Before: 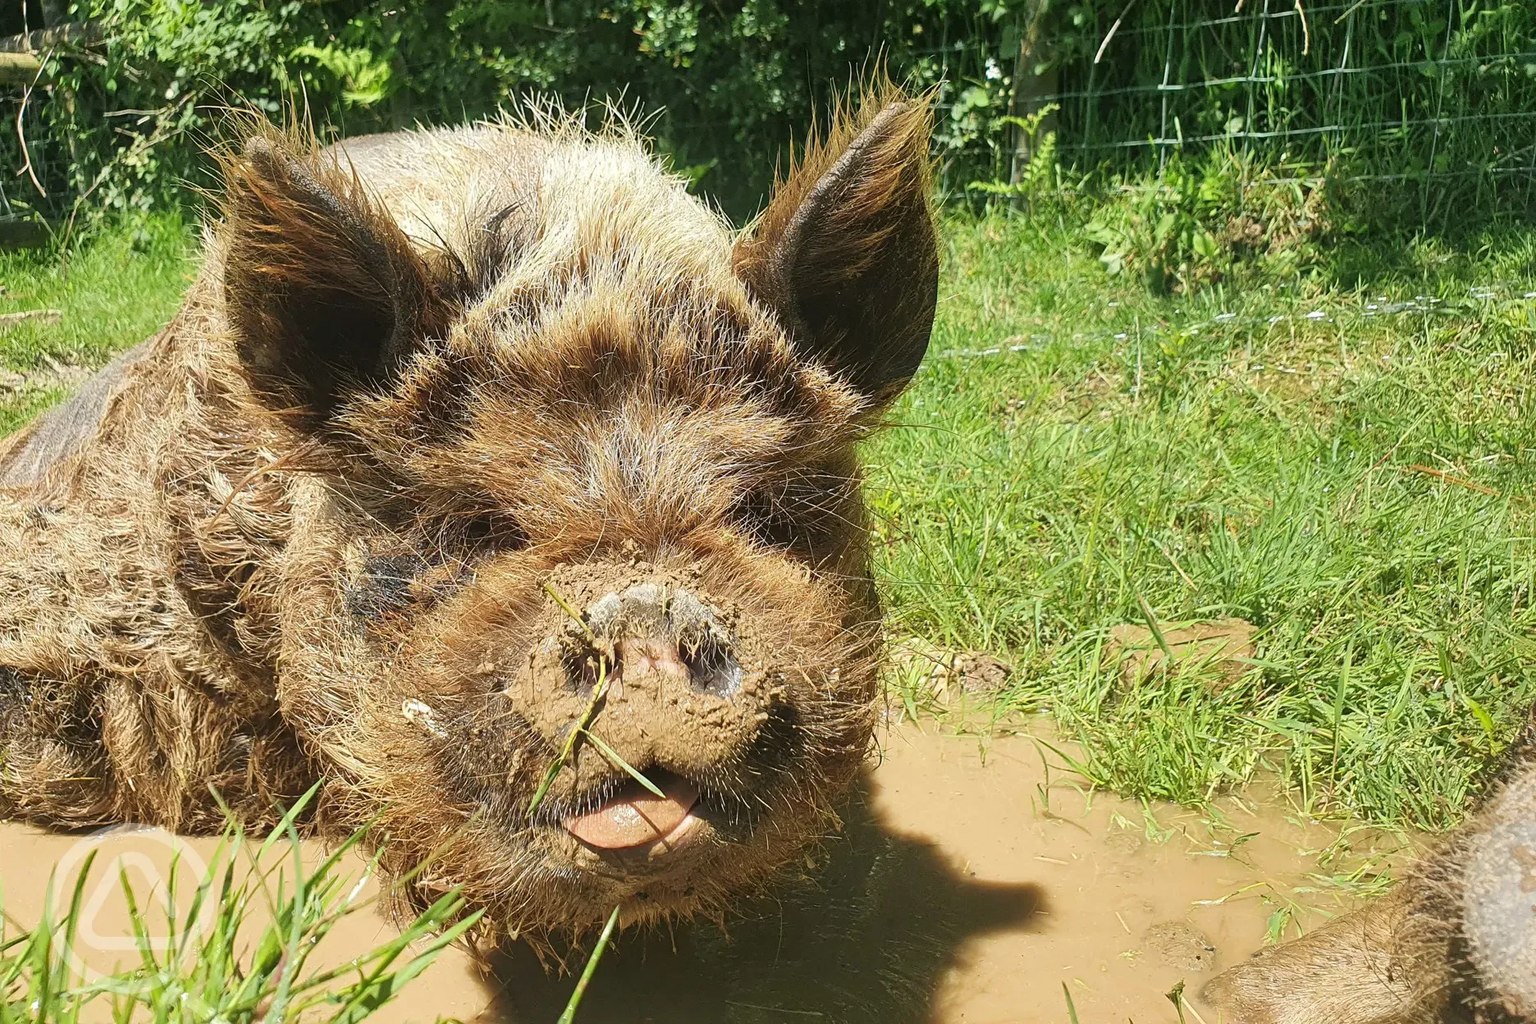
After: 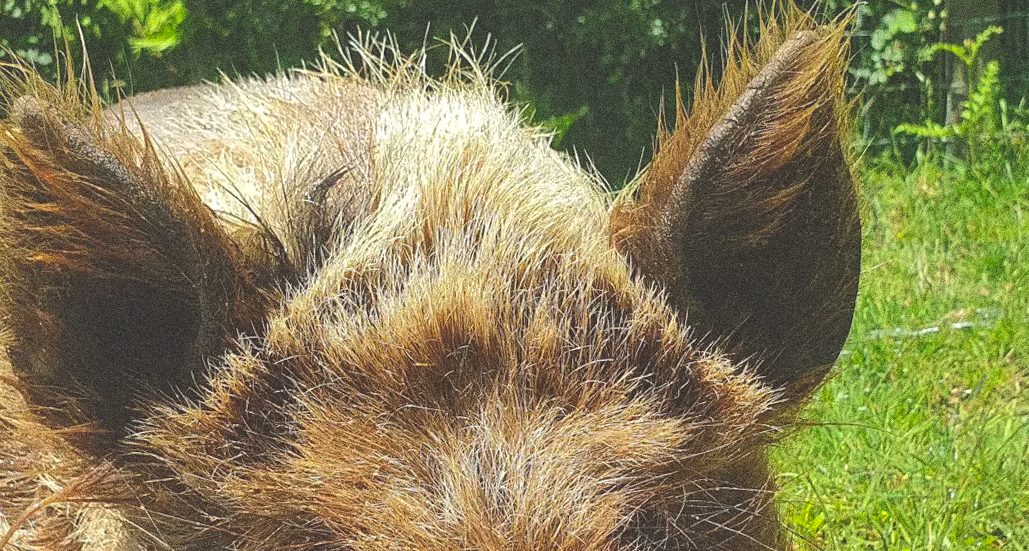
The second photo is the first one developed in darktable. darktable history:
crop: left 15.306%, top 9.065%, right 30.789%, bottom 48.638%
exposure: black level correction -0.023, exposure -0.039 EV, compensate highlight preservation false
grain: coarseness 10.62 ISO, strength 55.56%
color balance: lift [1, 1, 0.999, 1.001], gamma [1, 1.003, 1.005, 0.995], gain [1, 0.992, 0.988, 1.012], contrast 5%, output saturation 110%
shadows and highlights: on, module defaults
rotate and perspective: rotation -1.75°, automatic cropping off
